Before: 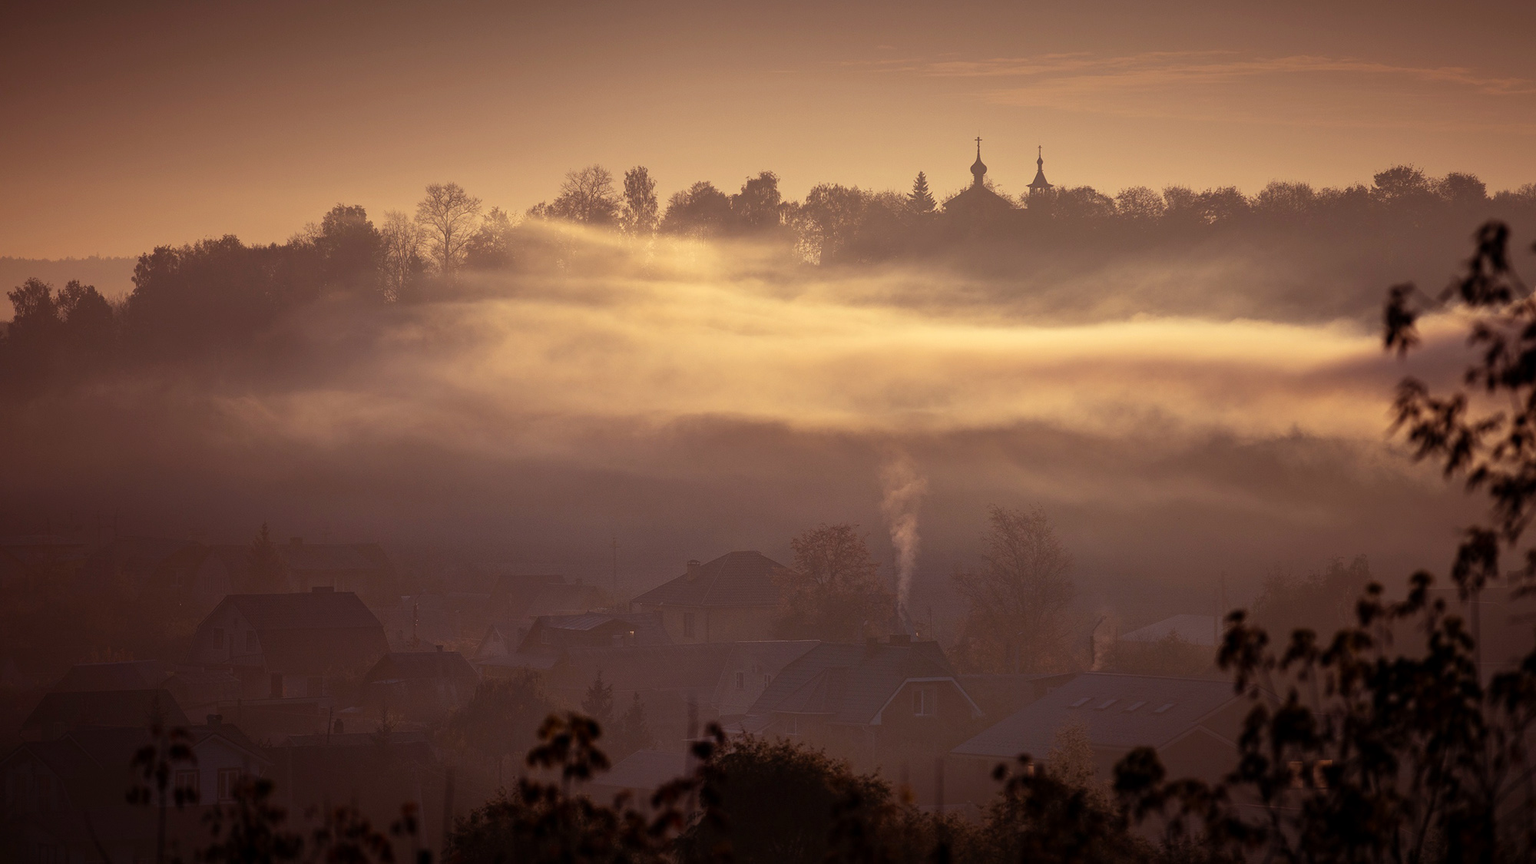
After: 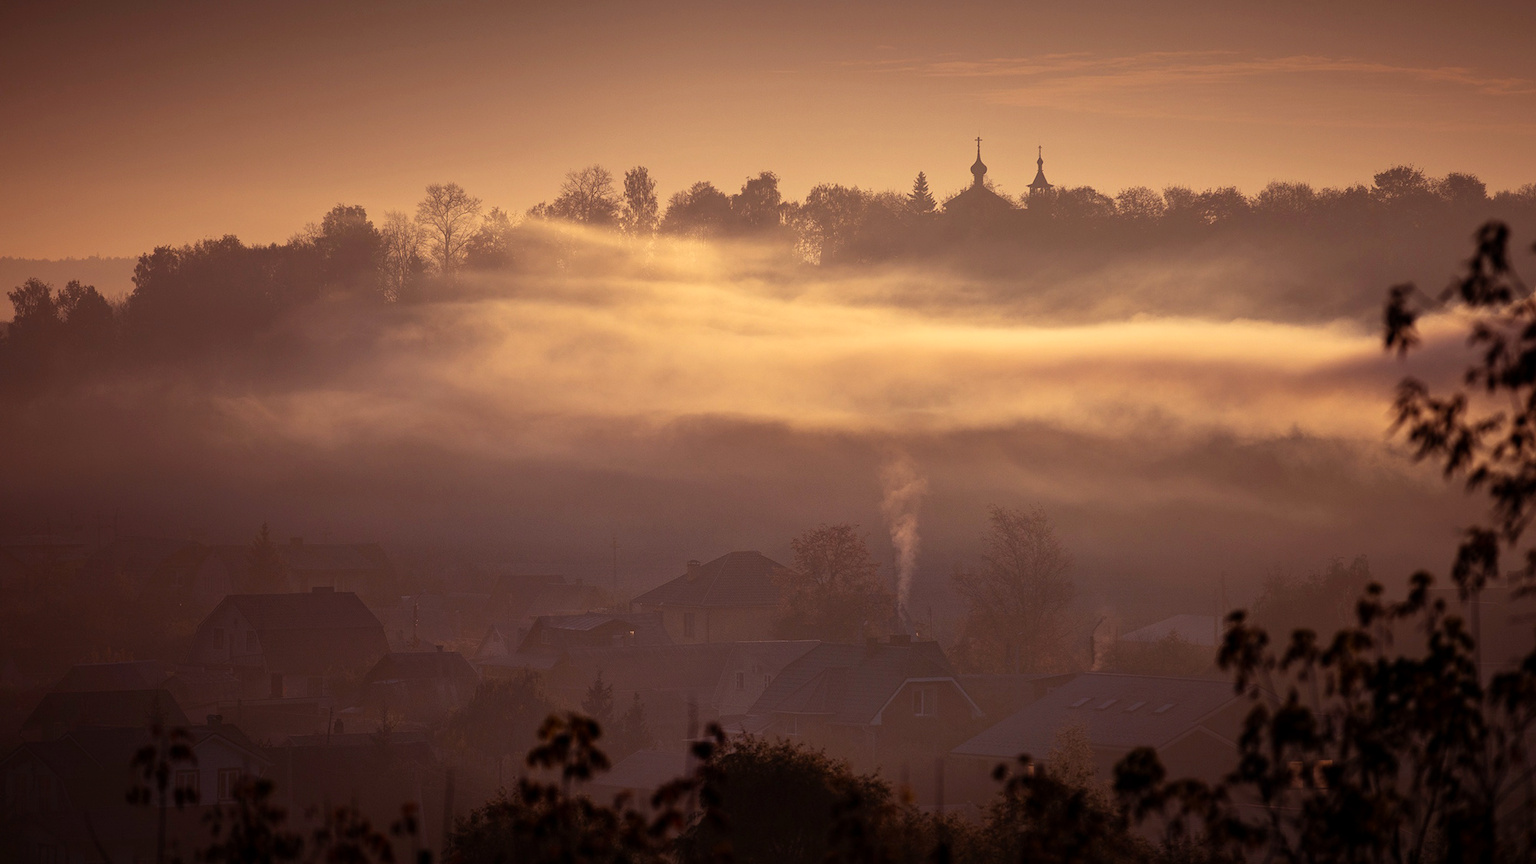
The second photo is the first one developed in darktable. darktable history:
color correction: highlights a* 5.87, highlights b* 4.78
